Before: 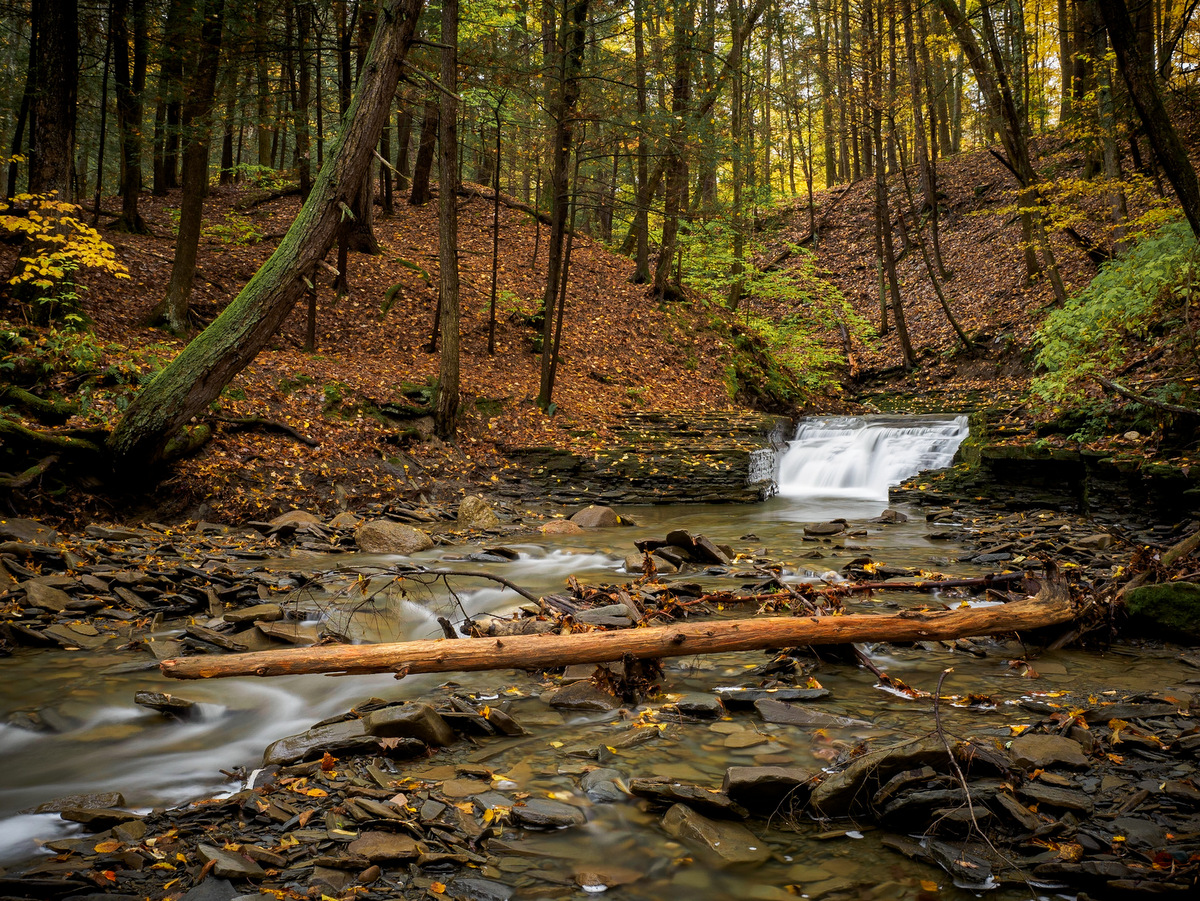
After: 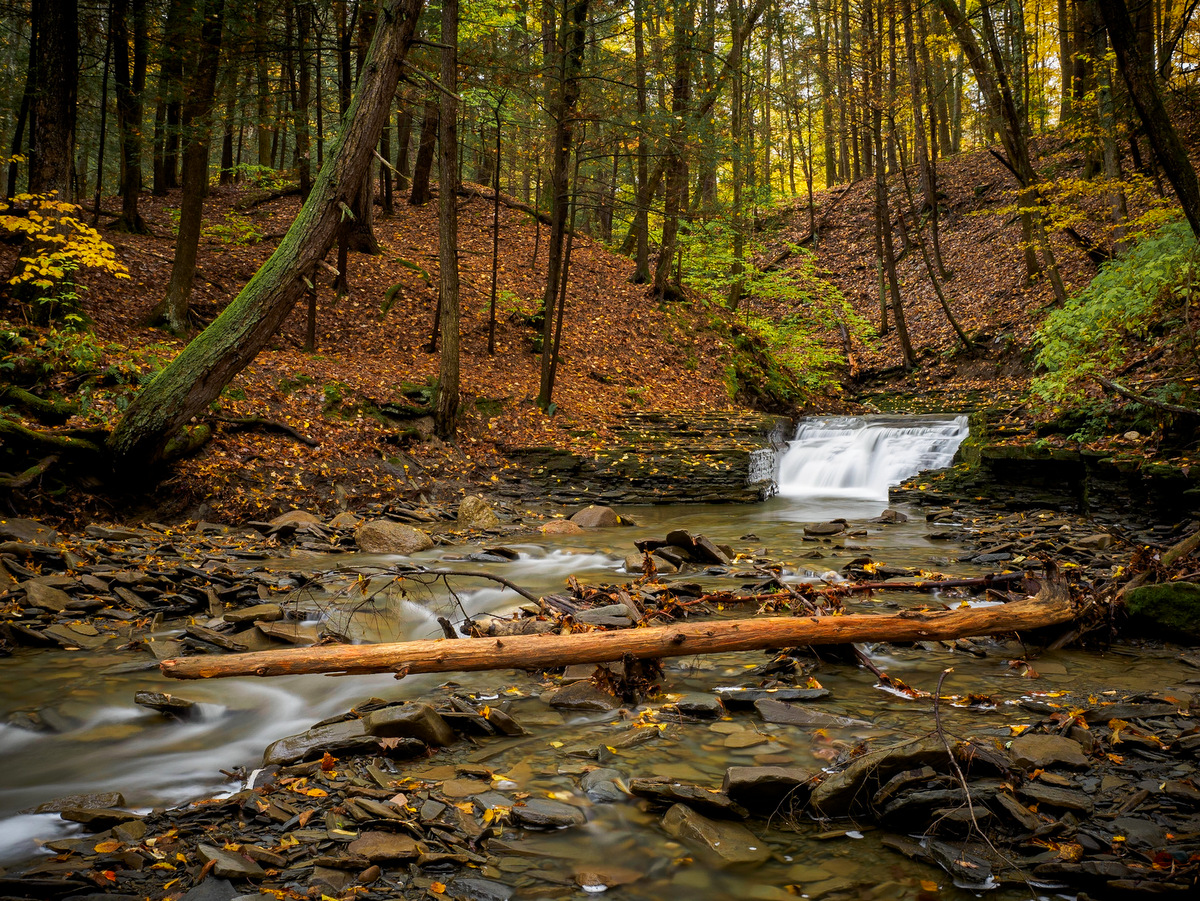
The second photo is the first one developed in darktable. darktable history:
color balance rgb: global vibrance 0.5%
contrast brightness saturation: saturation 0.1
